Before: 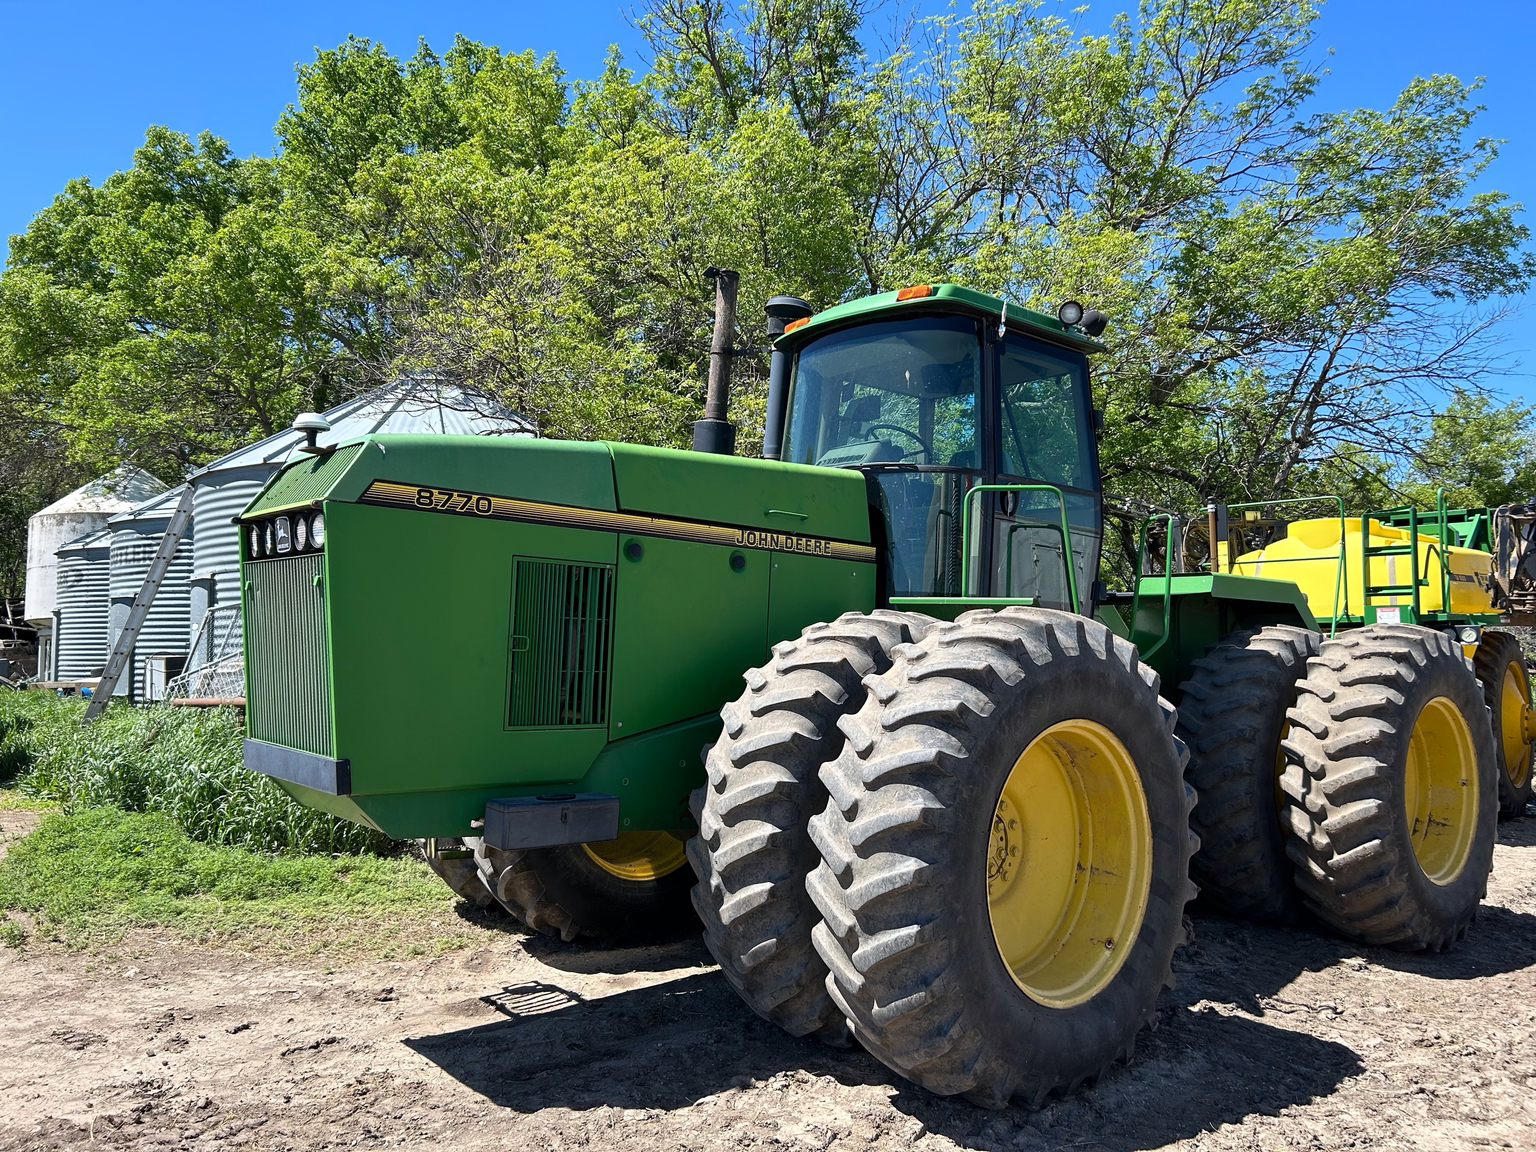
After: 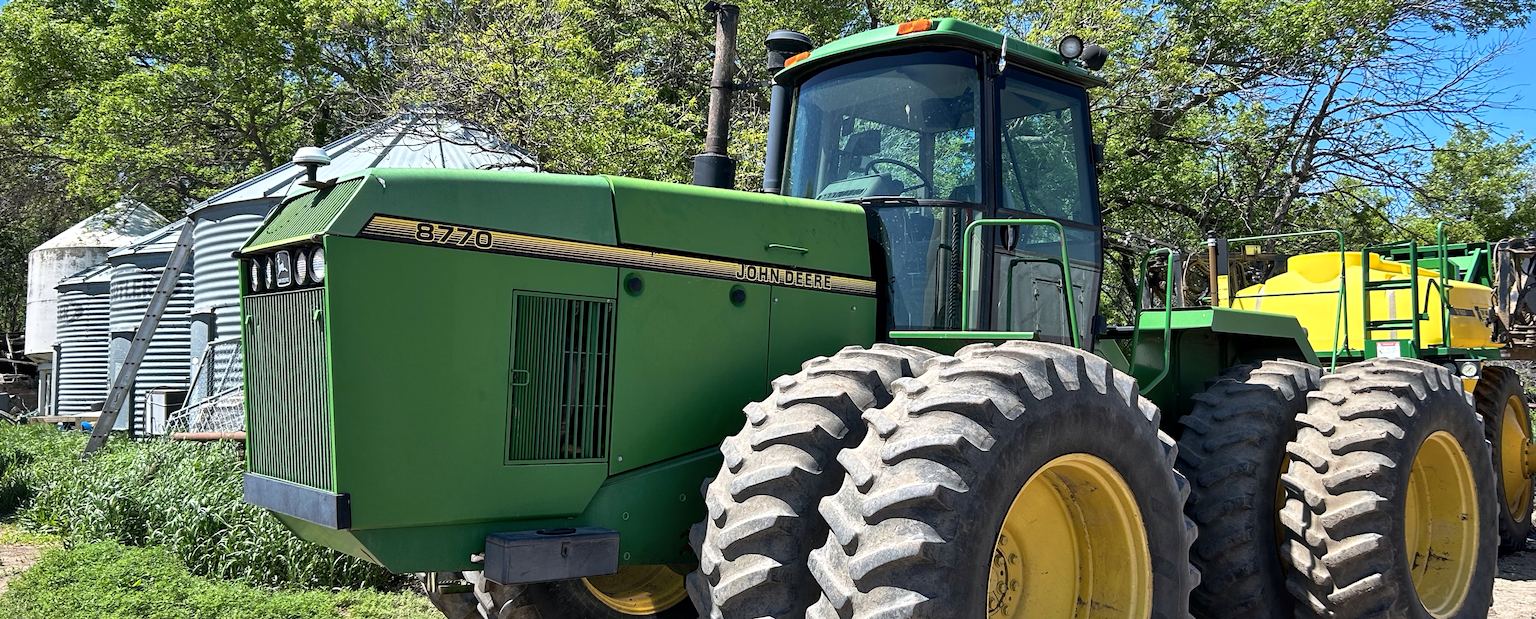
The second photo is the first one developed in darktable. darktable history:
crop and rotate: top 23.132%, bottom 23.072%
tone curve: curves: ch0 [(0, 0.024) (0.119, 0.146) (0.474, 0.464) (0.718, 0.721) (0.817, 0.839) (1, 0.998)]; ch1 [(0, 0) (0.377, 0.416) (0.439, 0.451) (0.477, 0.477) (0.501, 0.504) (0.538, 0.544) (0.58, 0.602) (0.664, 0.676) (0.783, 0.804) (1, 1)]; ch2 [(0, 0) (0.38, 0.405) (0.463, 0.456) (0.498, 0.497) (0.524, 0.535) (0.578, 0.576) (0.648, 0.665) (1, 1)], preserve colors none
local contrast: mode bilateral grid, contrast 19, coarseness 50, detail 144%, midtone range 0.2
shadows and highlights: shadows 31.16, highlights 0.68, soften with gaussian
